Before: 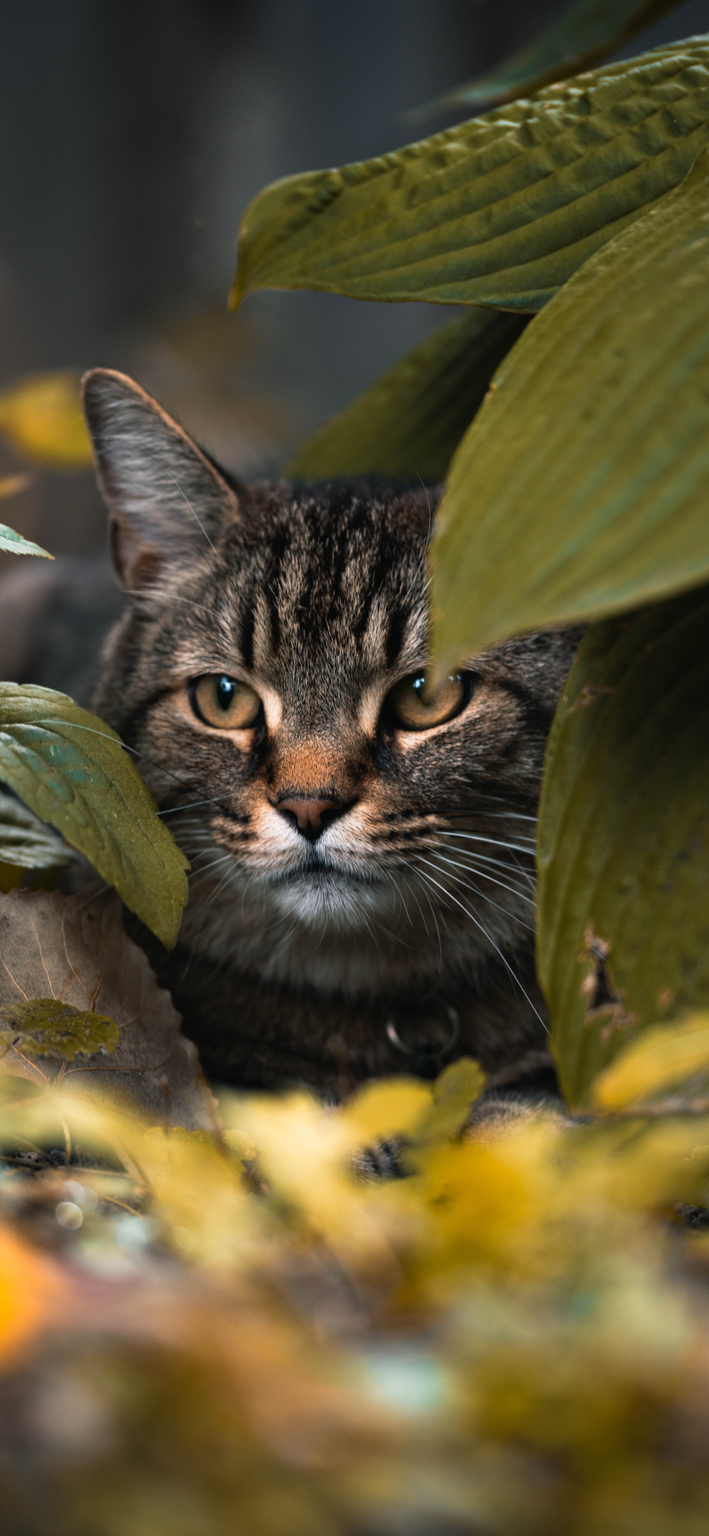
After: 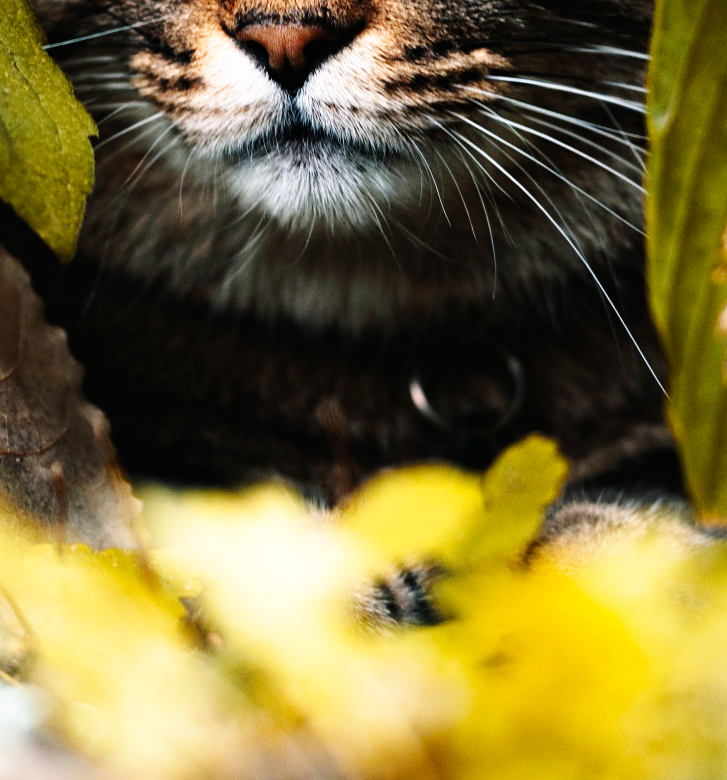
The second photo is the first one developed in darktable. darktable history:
sharpen: amount 0.203
crop: left 18.19%, top 51.057%, right 17.121%, bottom 16.898%
base curve: curves: ch0 [(0, 0) (0, 0) (0.002, 0.001) (0.008, 0.003) (0.019, 0.011) (0.037, 0.037) (0.064, 0.11) (0.102, 0.232) (0.152, 0.379) (0.216, 0.524) (0.296, 0.665) (0.394, 0.789) (0.512, 0.881) (0.651, 0.945) (0.813, 0.986) (1, 1)], preserve colors none
